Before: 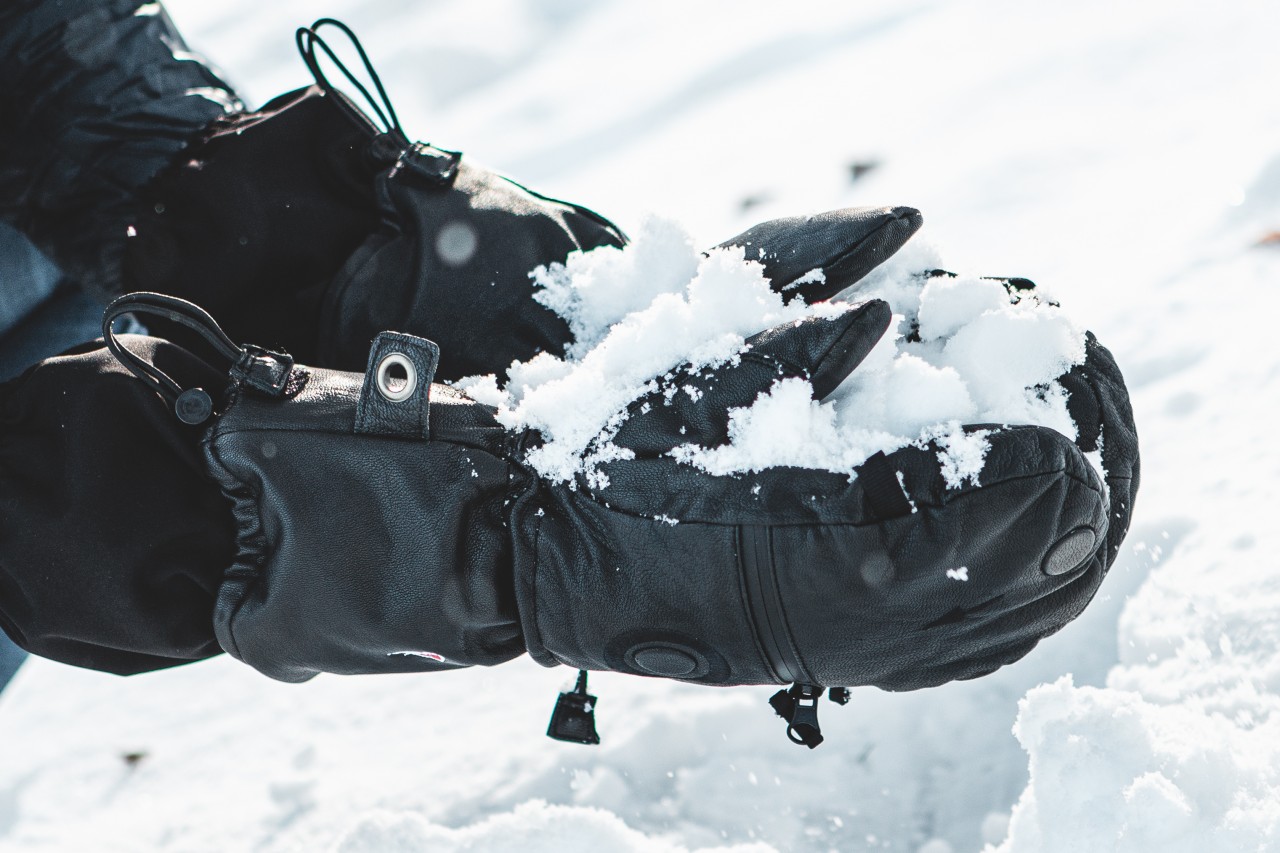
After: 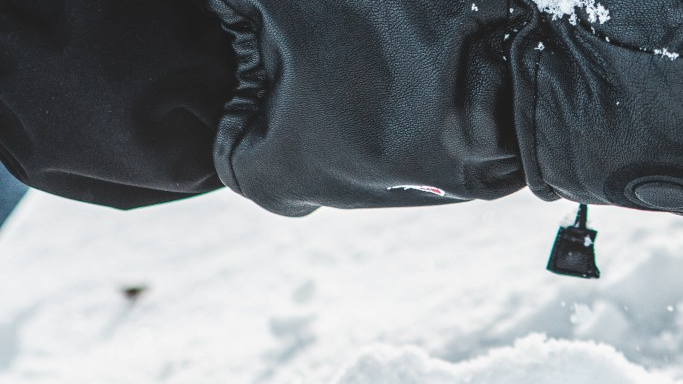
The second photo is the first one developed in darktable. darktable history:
crop and rotate: top 54.778%, right 46.61%, bottom 0.159%
local contrast: on, module defaults
